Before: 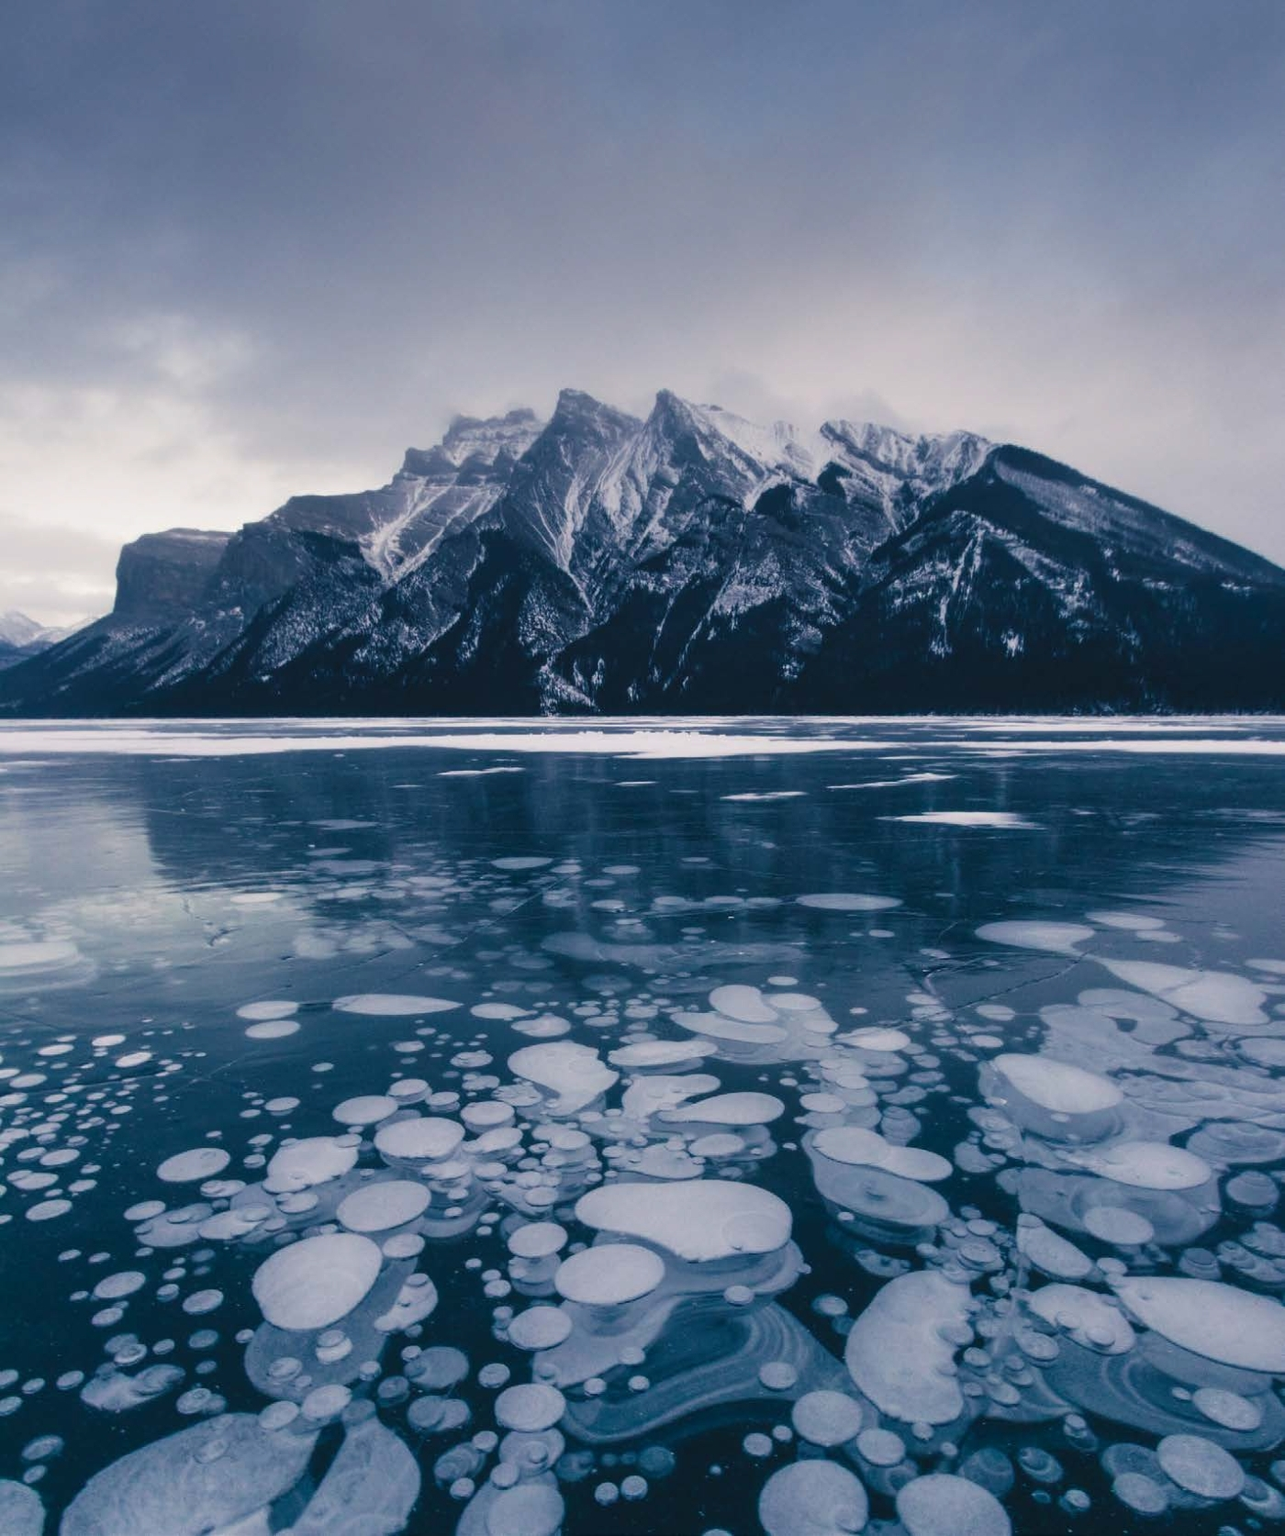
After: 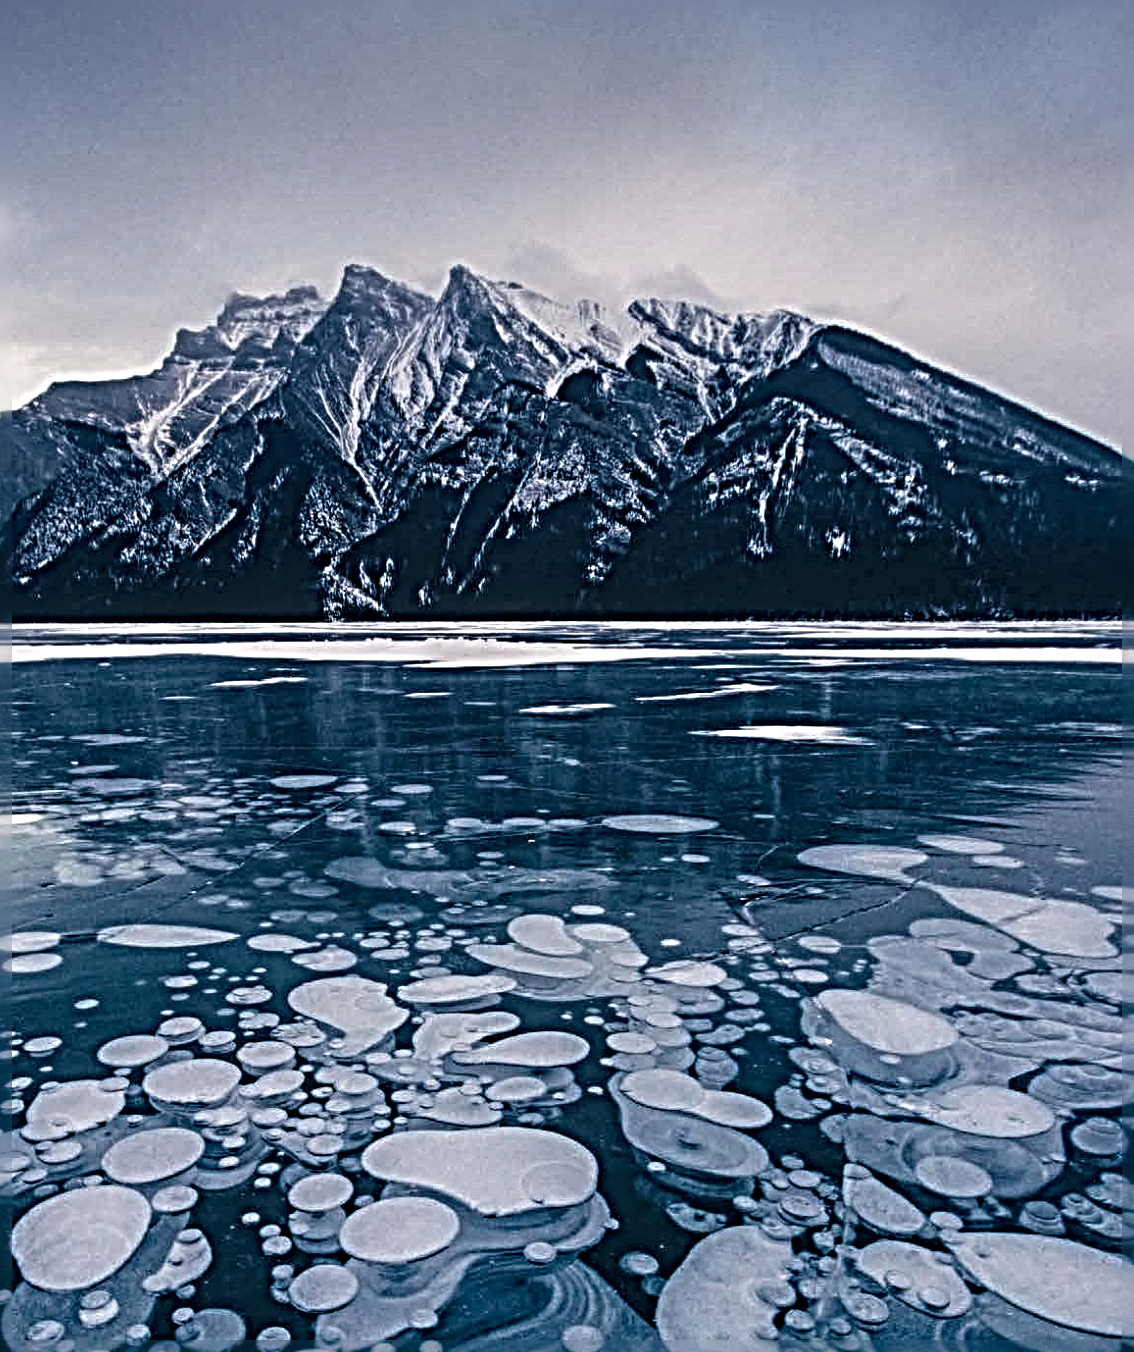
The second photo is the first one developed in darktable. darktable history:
sharpen: radius 6.298, amount 1.814, threshold 0.107
crop: left 18.939%, top 9.554%, right 0%, bottom 9.633%
local contrast: detail 142%
